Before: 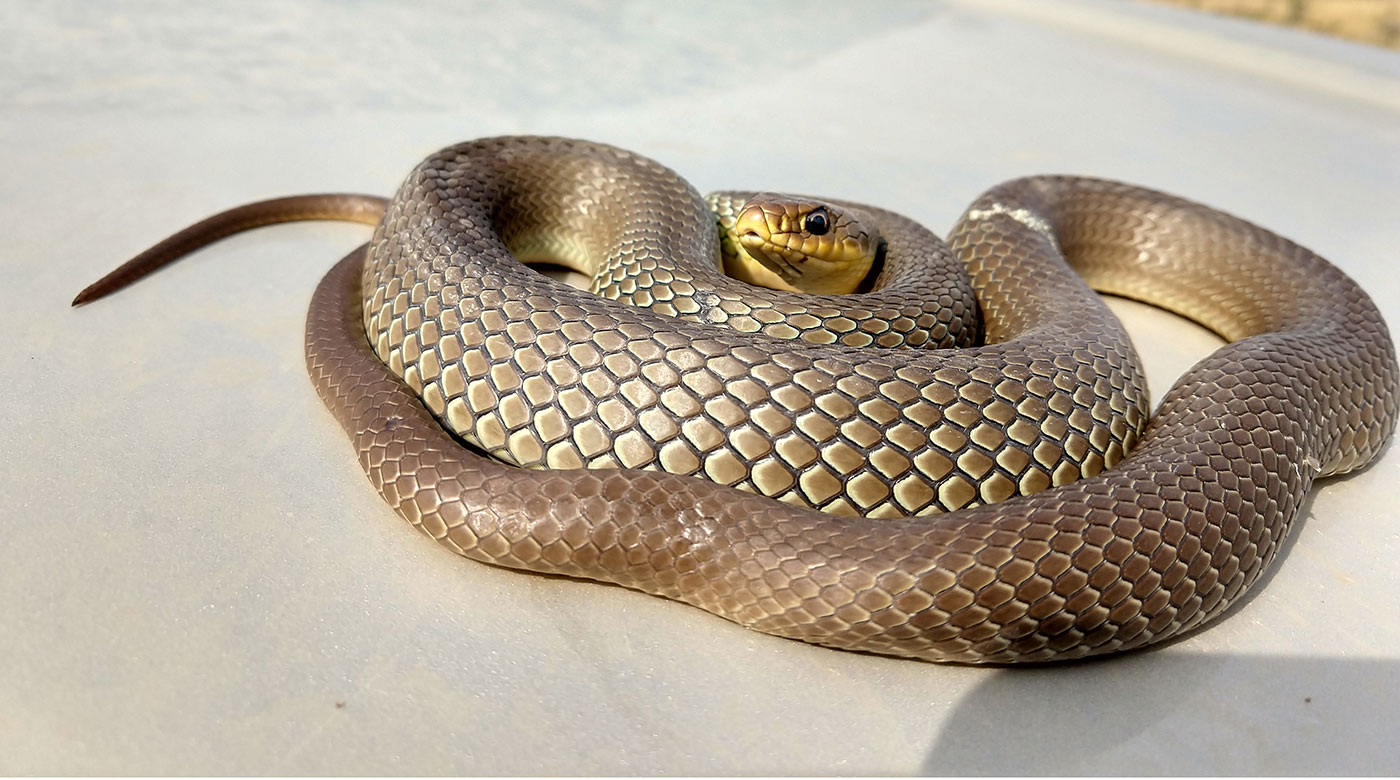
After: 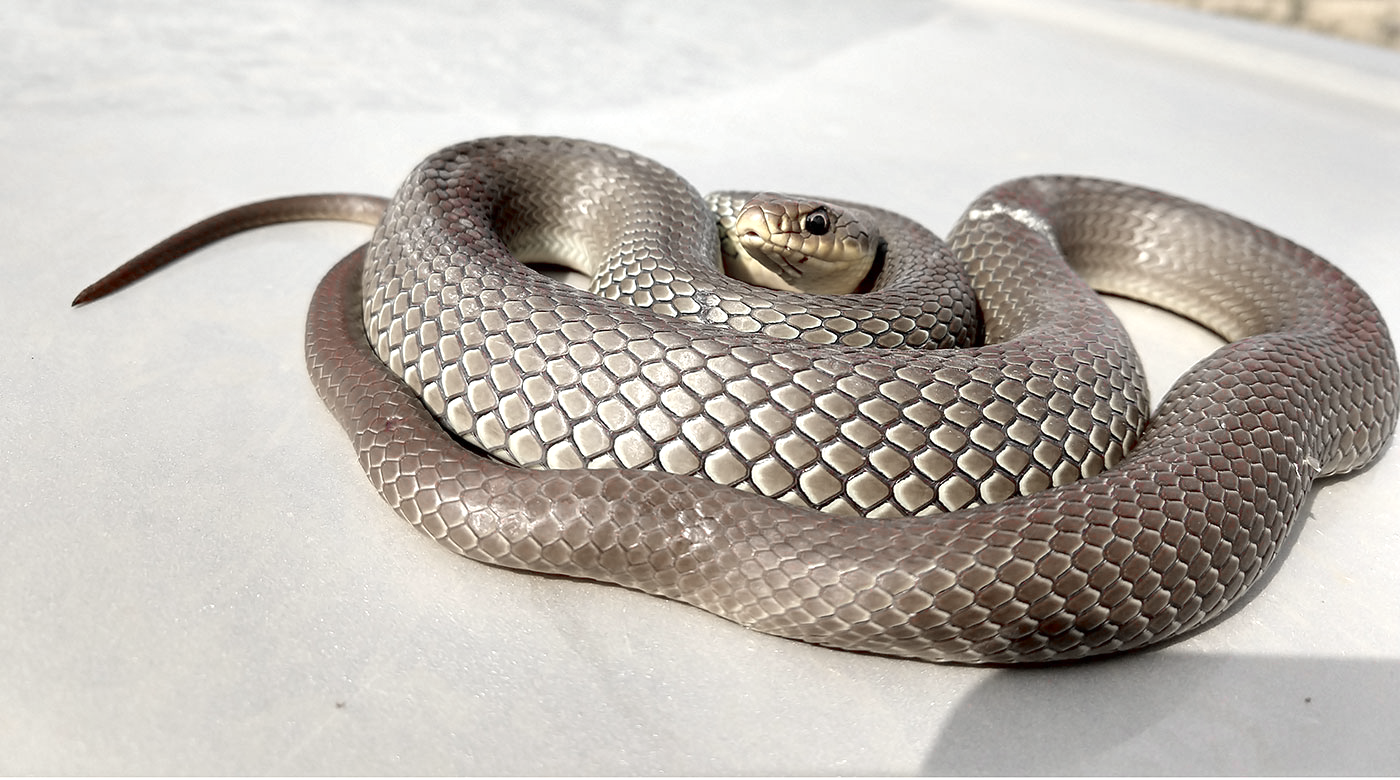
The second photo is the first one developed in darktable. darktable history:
color zones: curves: ch1 [(0, 0.831) (0.08, 0.771) (0.157, 0.268) (0.241, 0.207) (0.562, -0.005) (0.714, -0.013) (0.876, 0.01) (1, 0.831)]
exposure: exposure 0.262 EV, compensate highlight preservation false
